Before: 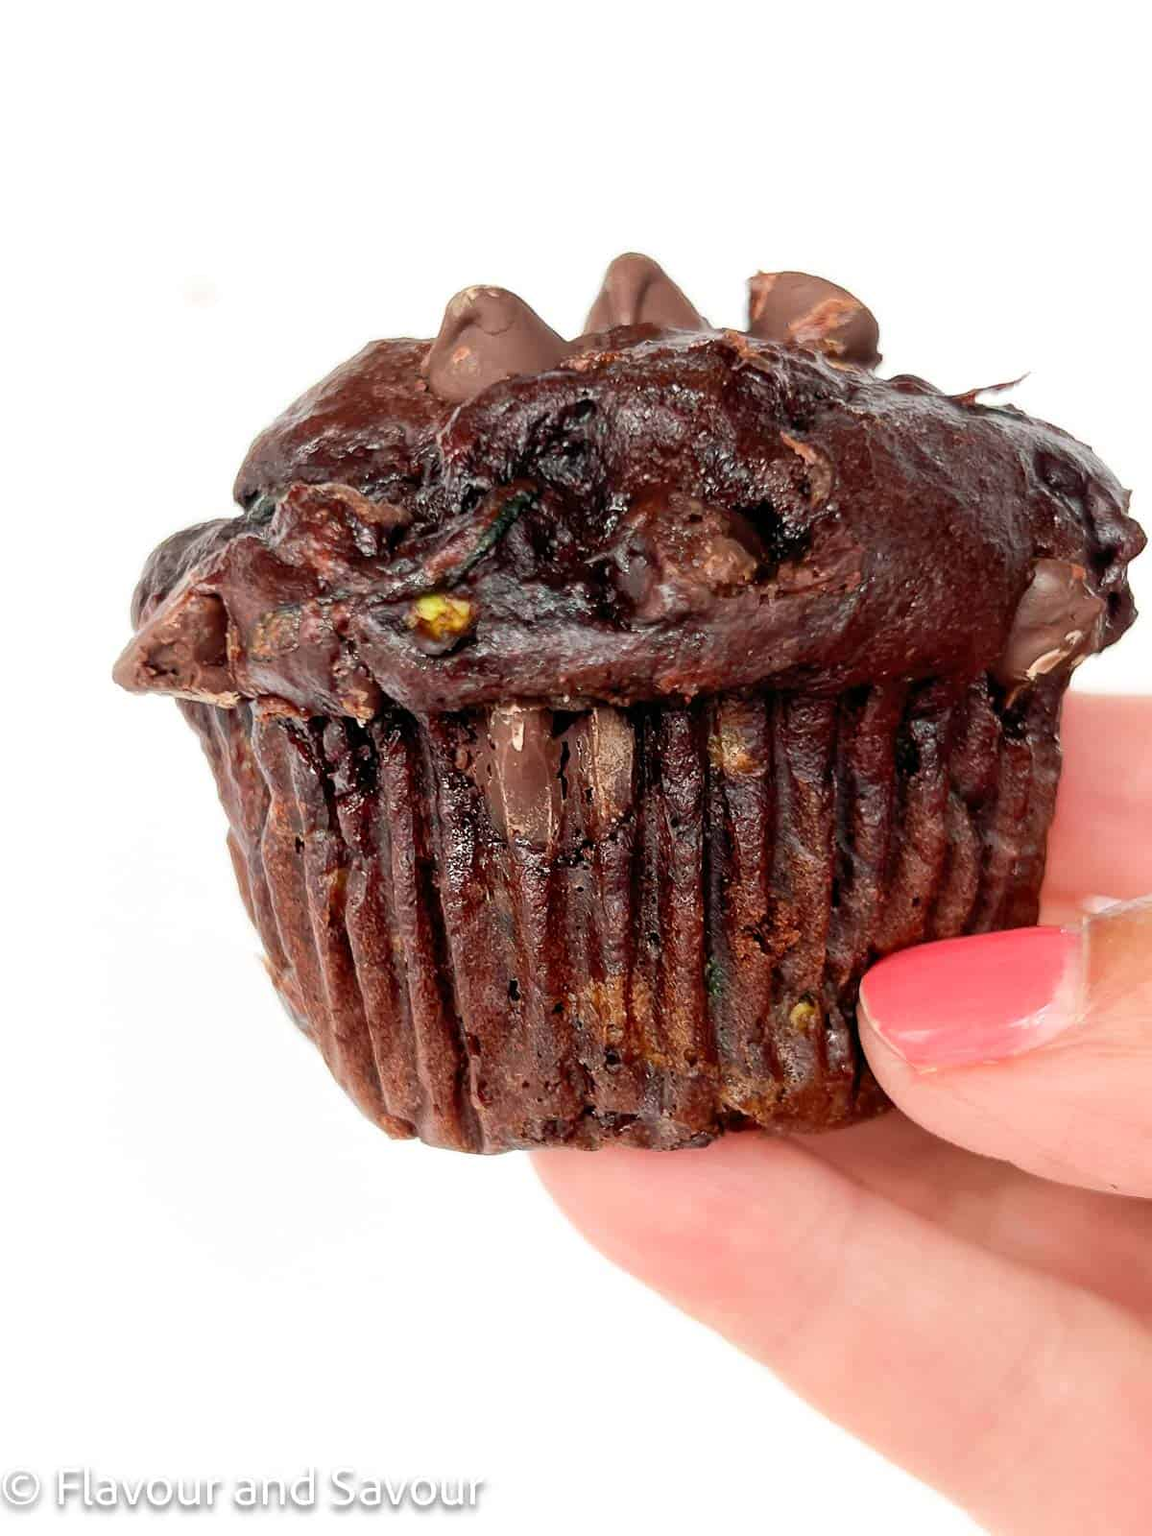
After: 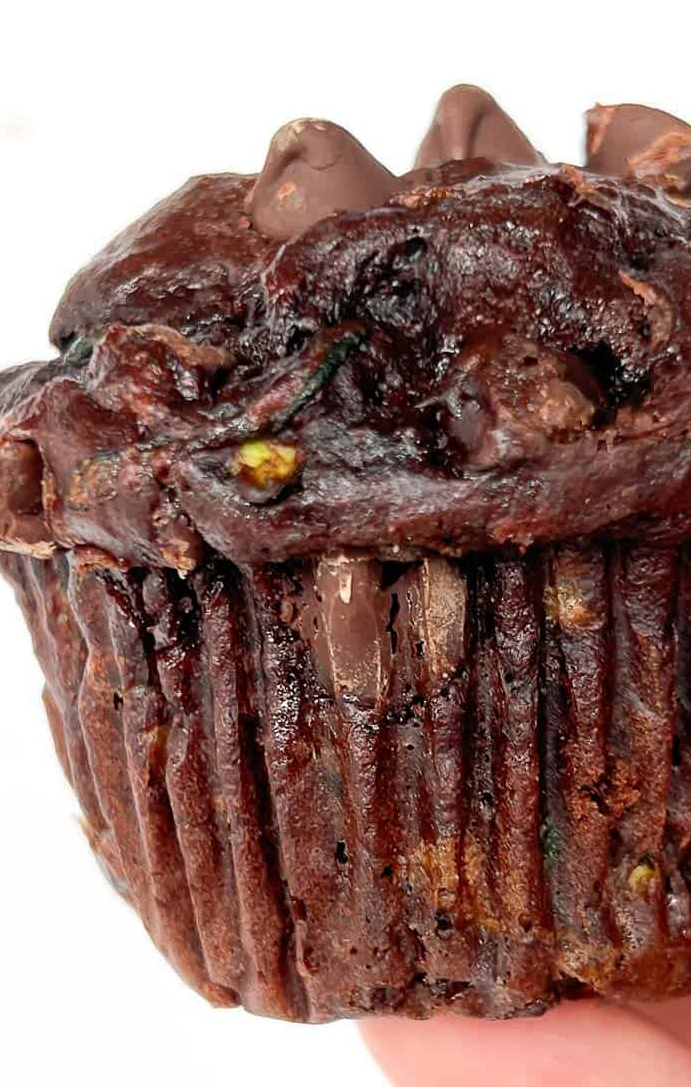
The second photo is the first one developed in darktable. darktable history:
crop: left 16.201%, top 11.247%, right 26.168%, bottom 20.761%
